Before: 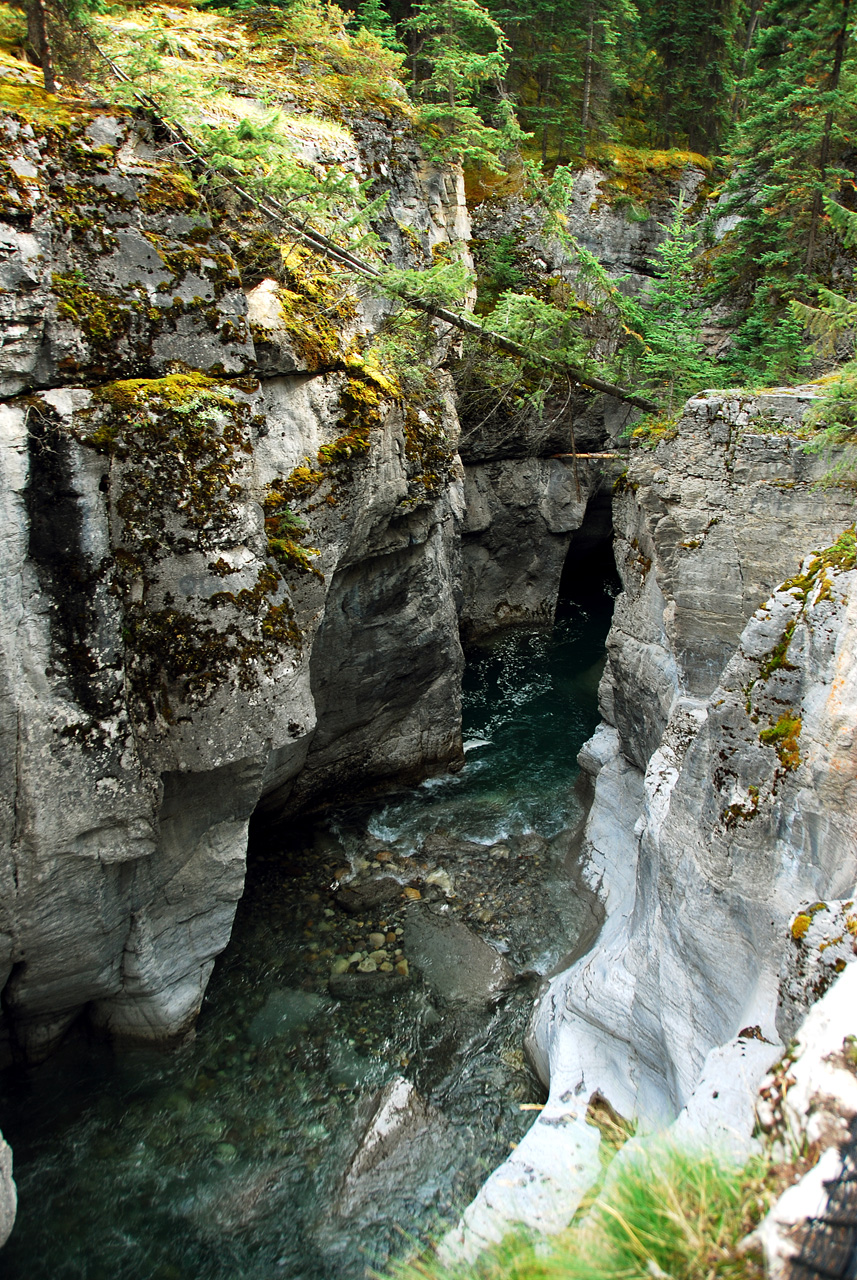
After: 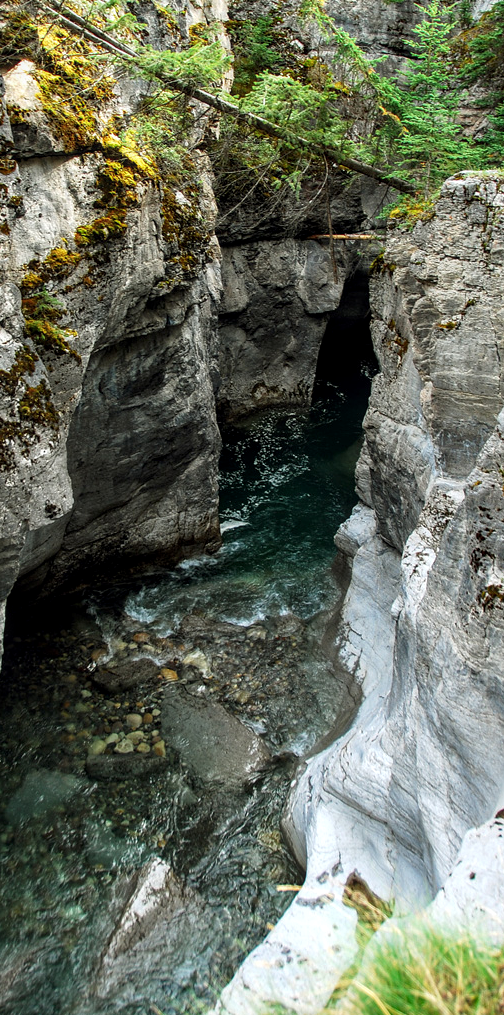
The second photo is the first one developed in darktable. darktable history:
local contrast: on, module defaults
crop and rotate: left 28.441%, top 17.18%, right 12.716%, bottom 3.486%
